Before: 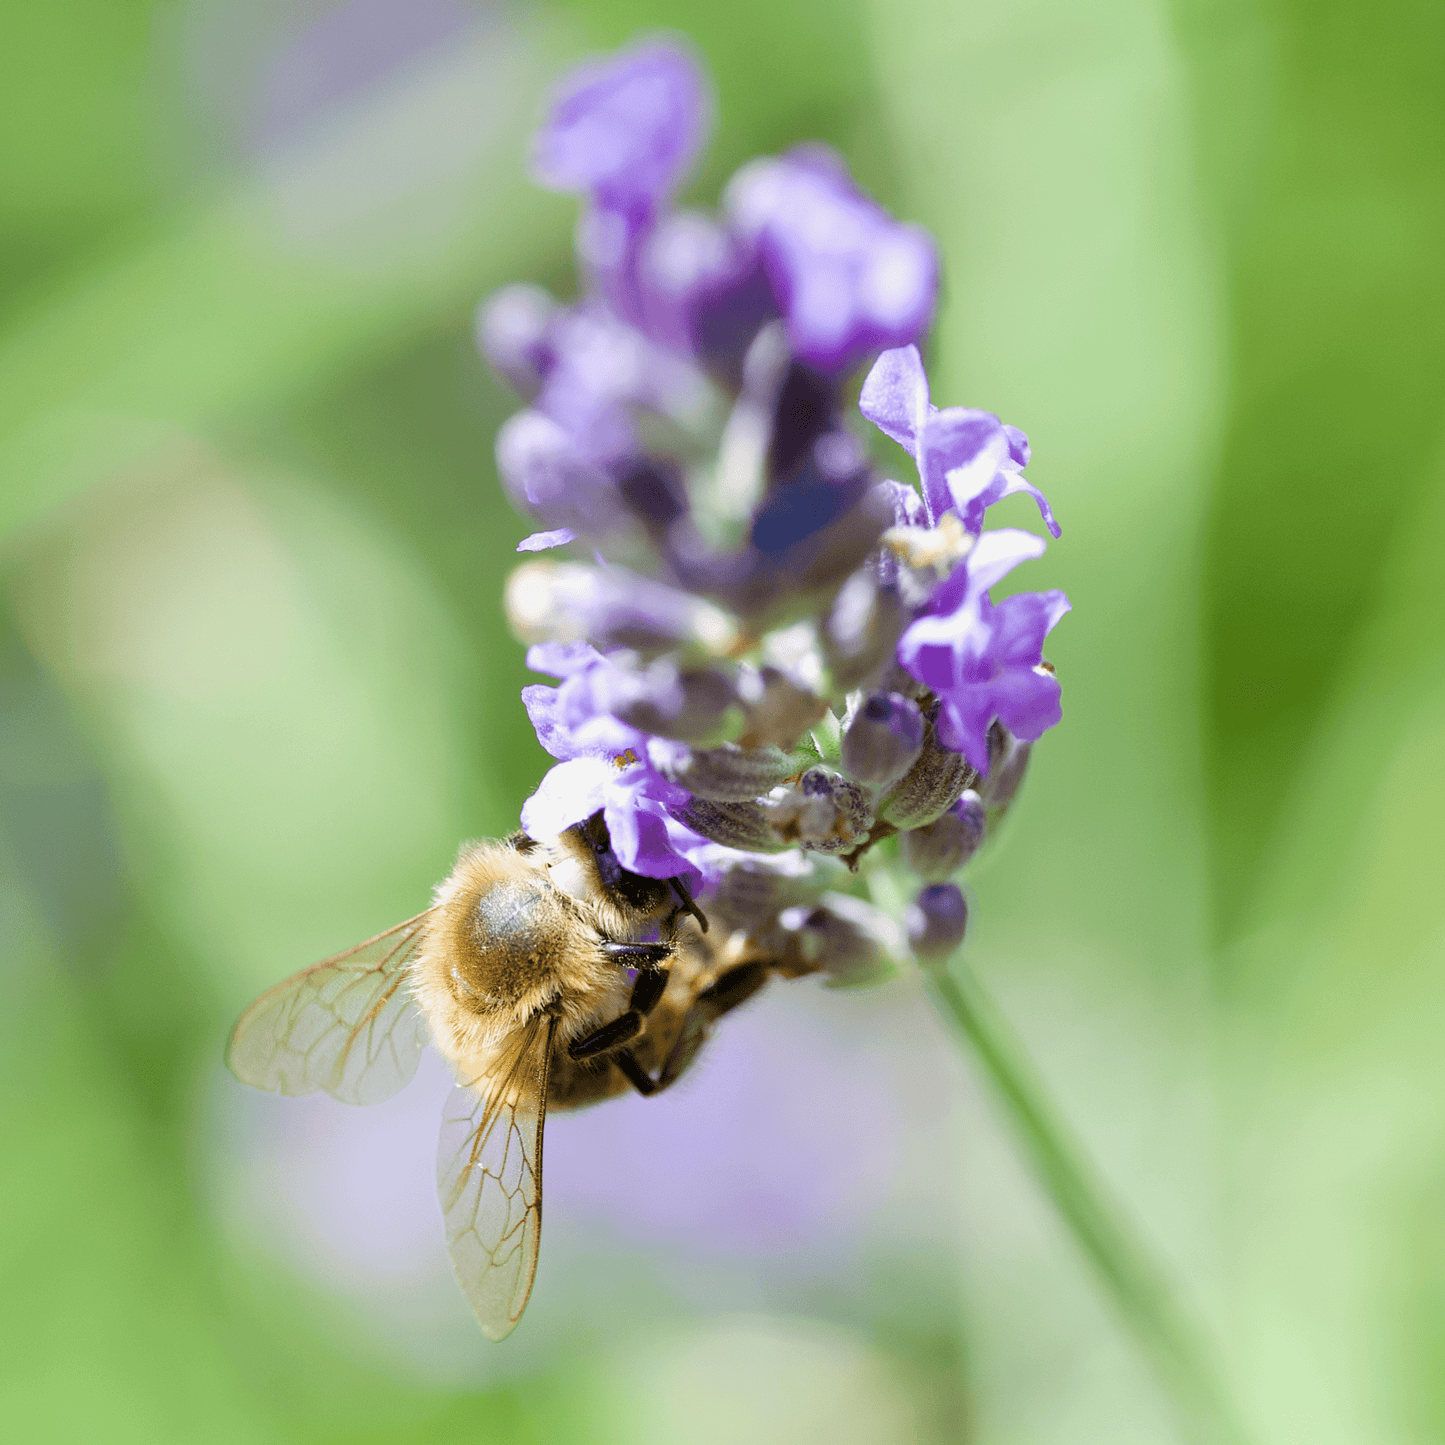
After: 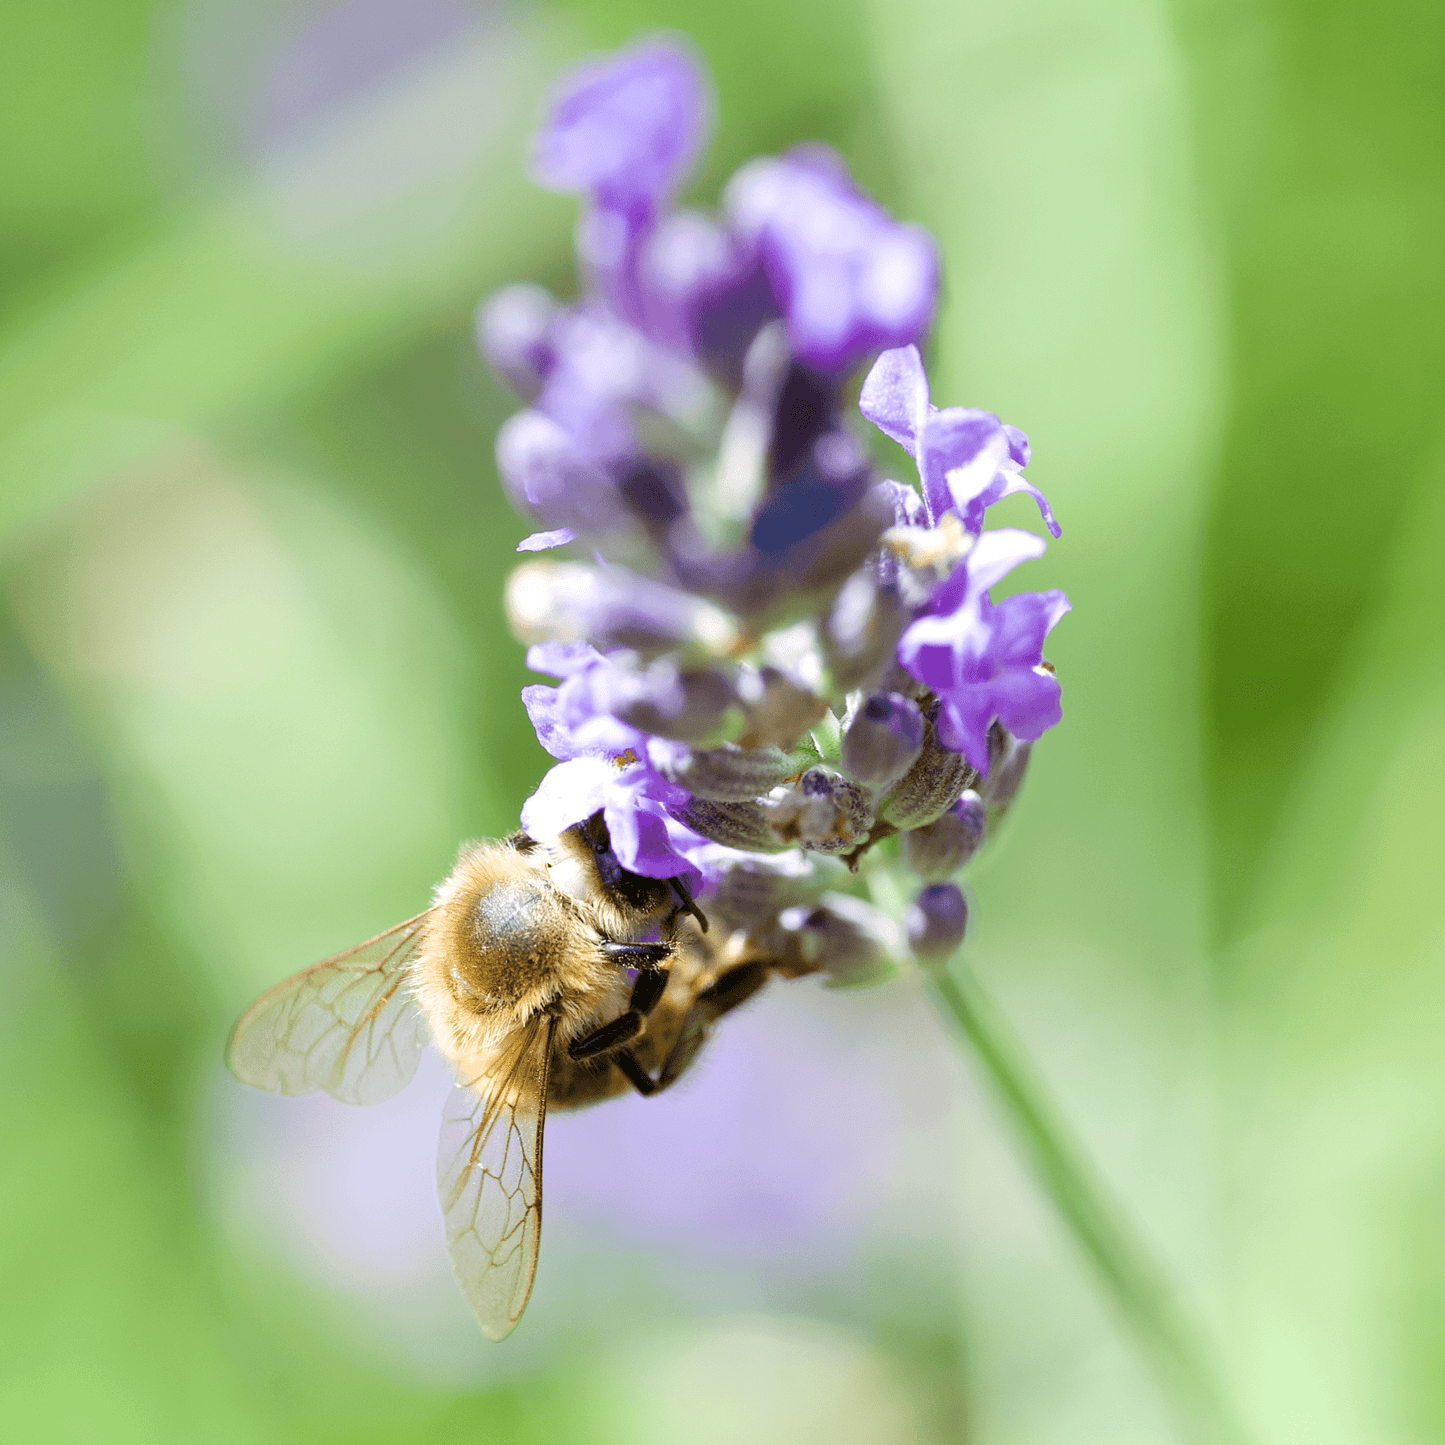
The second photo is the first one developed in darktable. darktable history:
exposure: exposure 0.154 EV, compensate highlight preservation false
